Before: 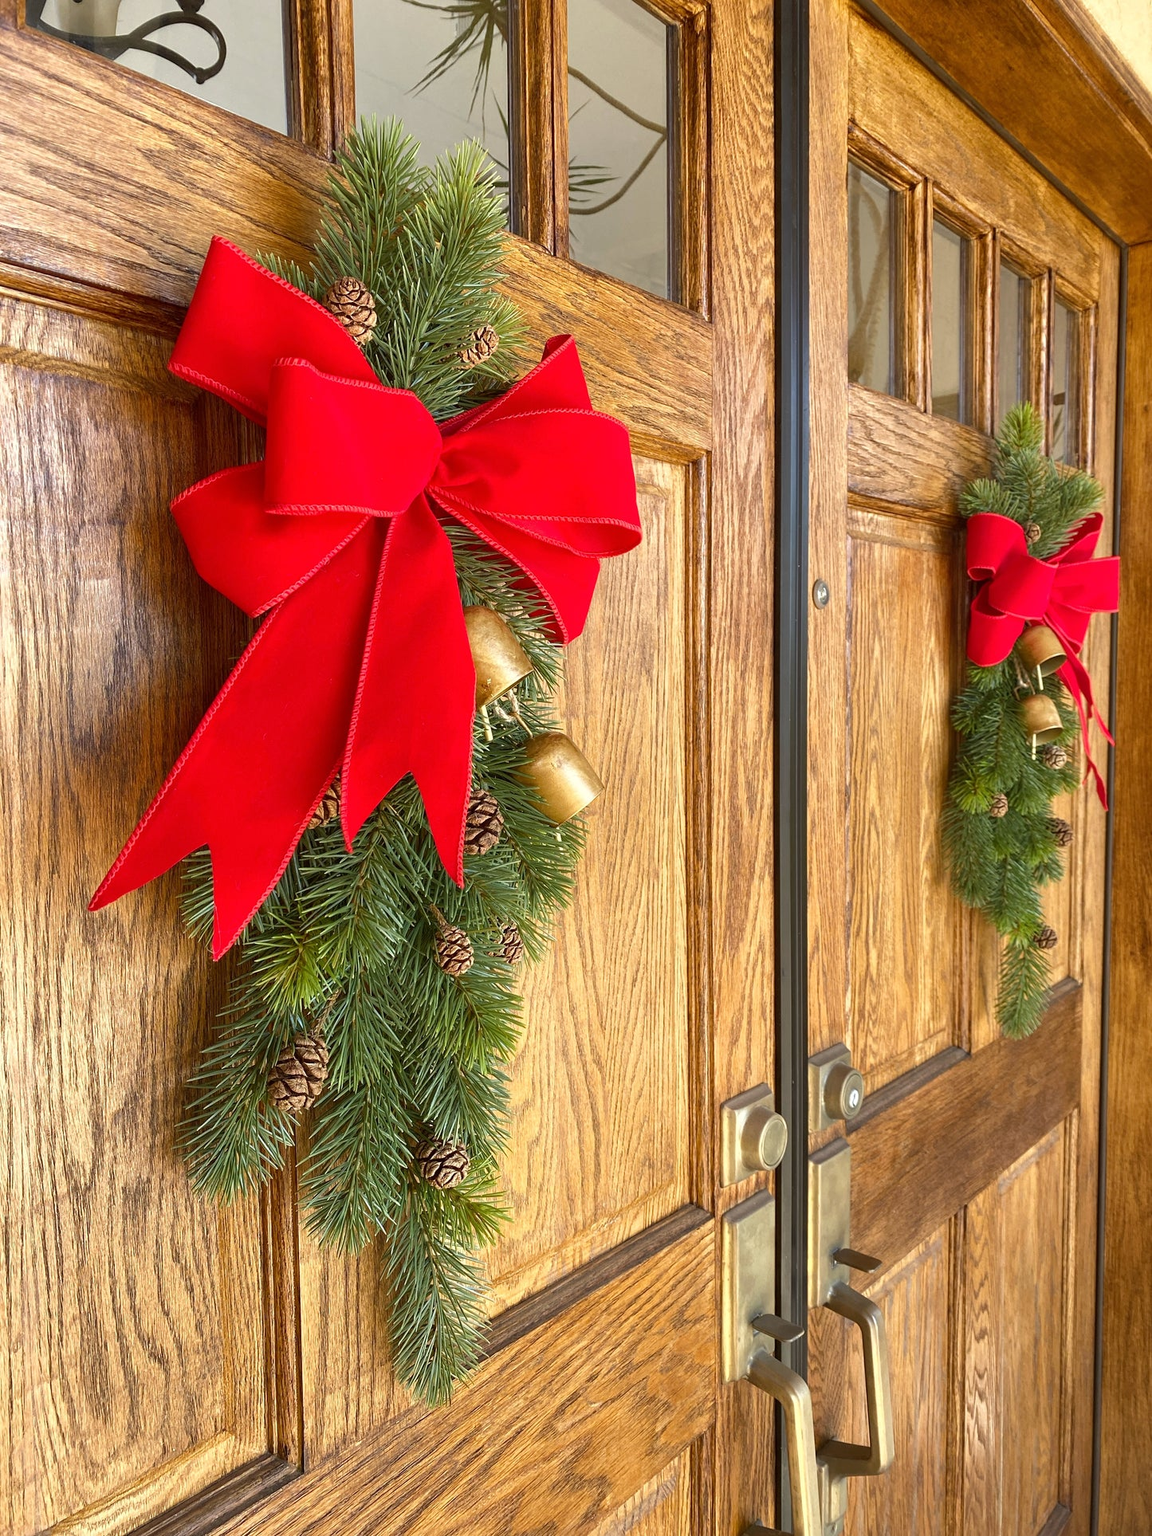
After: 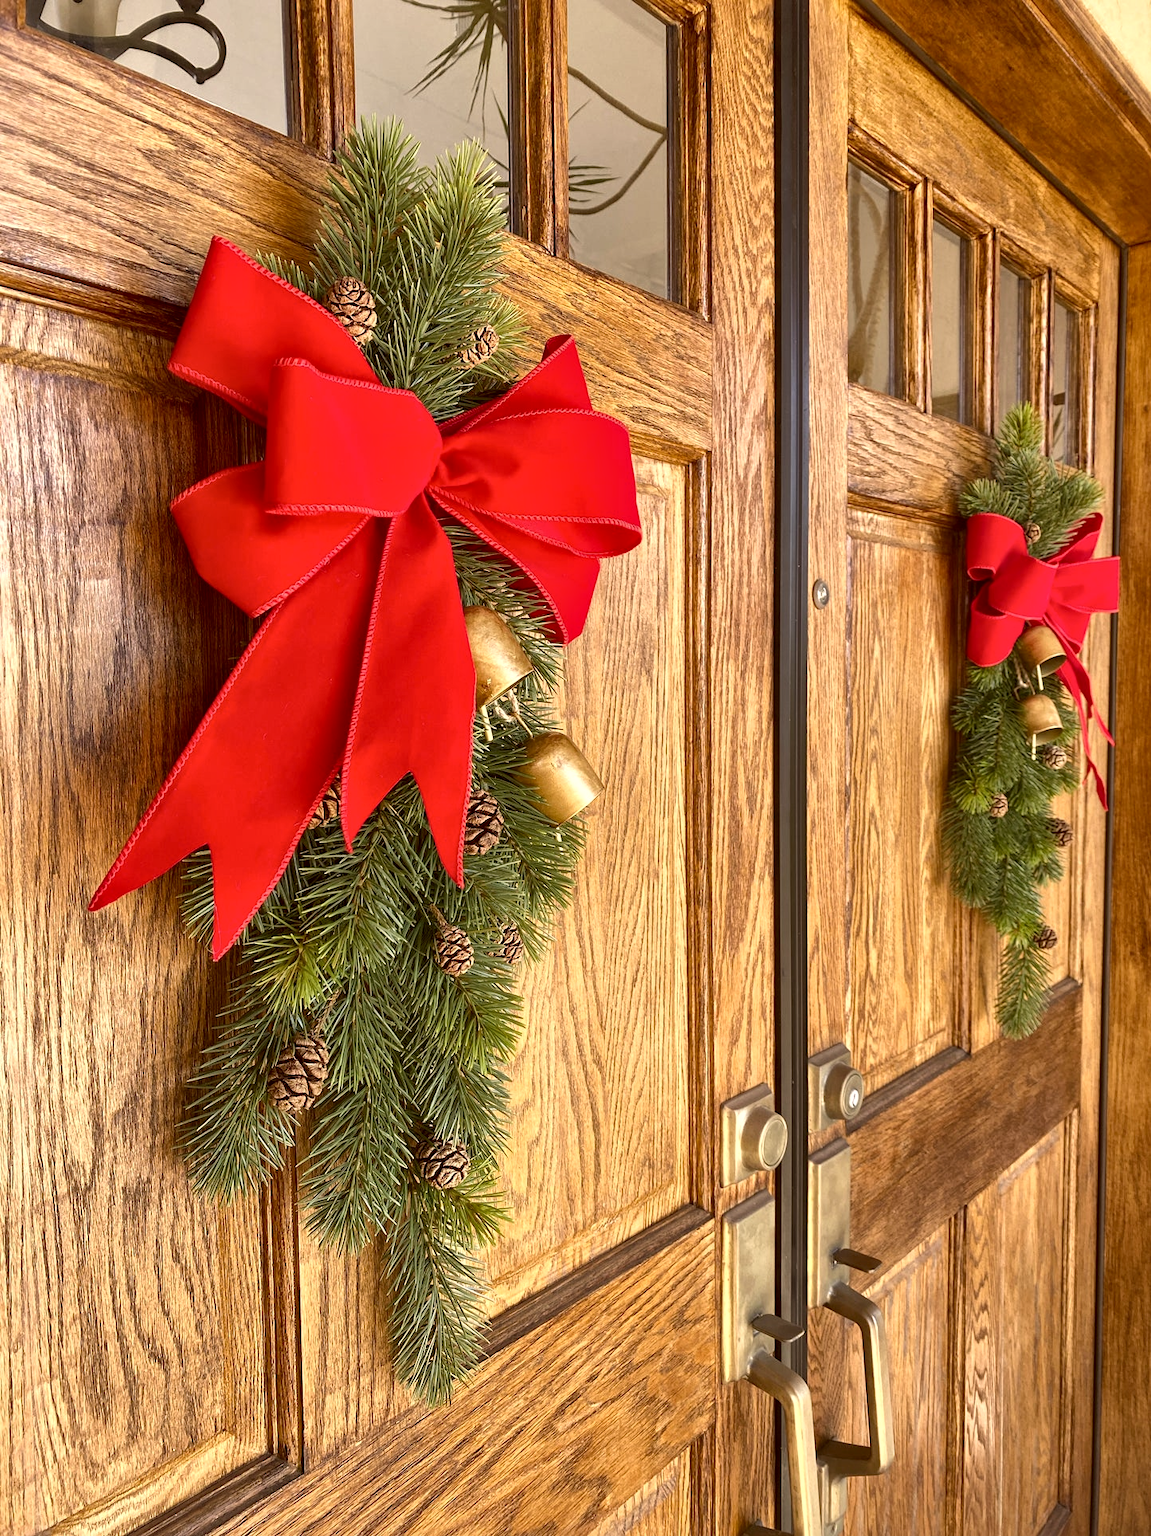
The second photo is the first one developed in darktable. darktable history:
local contrast: mode bilateral grid, contrast 20, coarseness 50, detail 148%, midtone range 0.2
color correction: highlights a* 6.27, highlights b* 8.19, shadows a* 5.94, shadows b* 7.23, saturation 0.9
